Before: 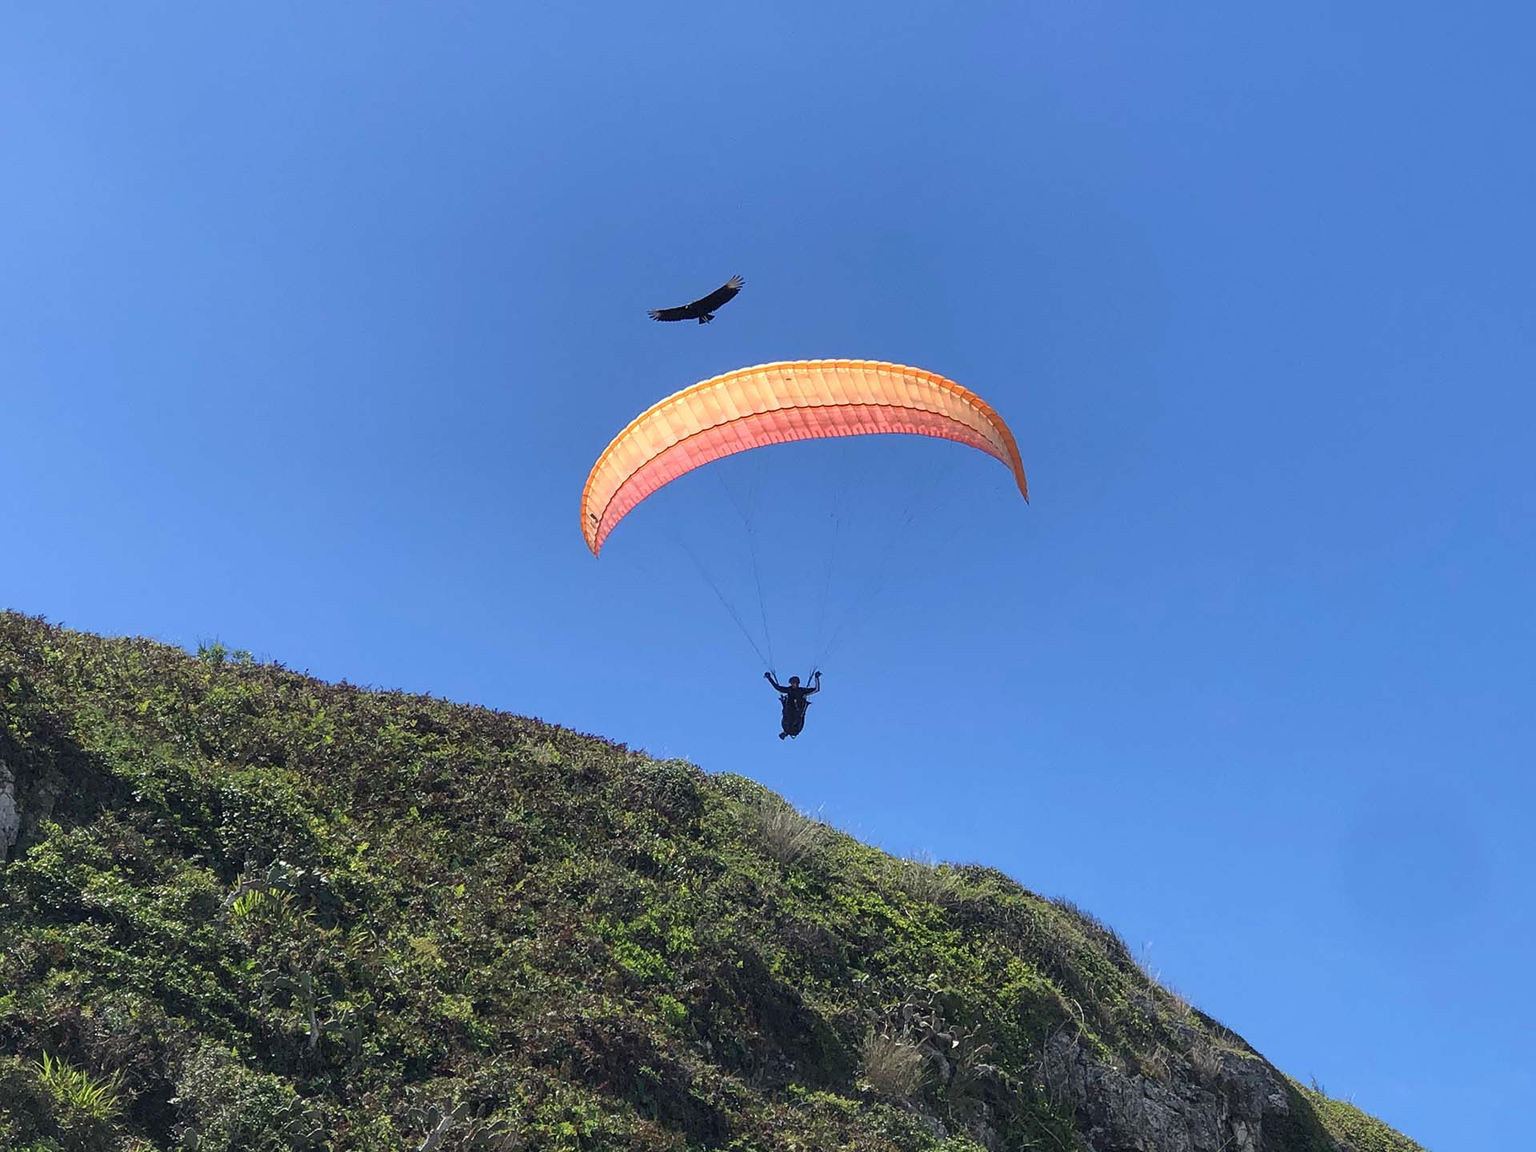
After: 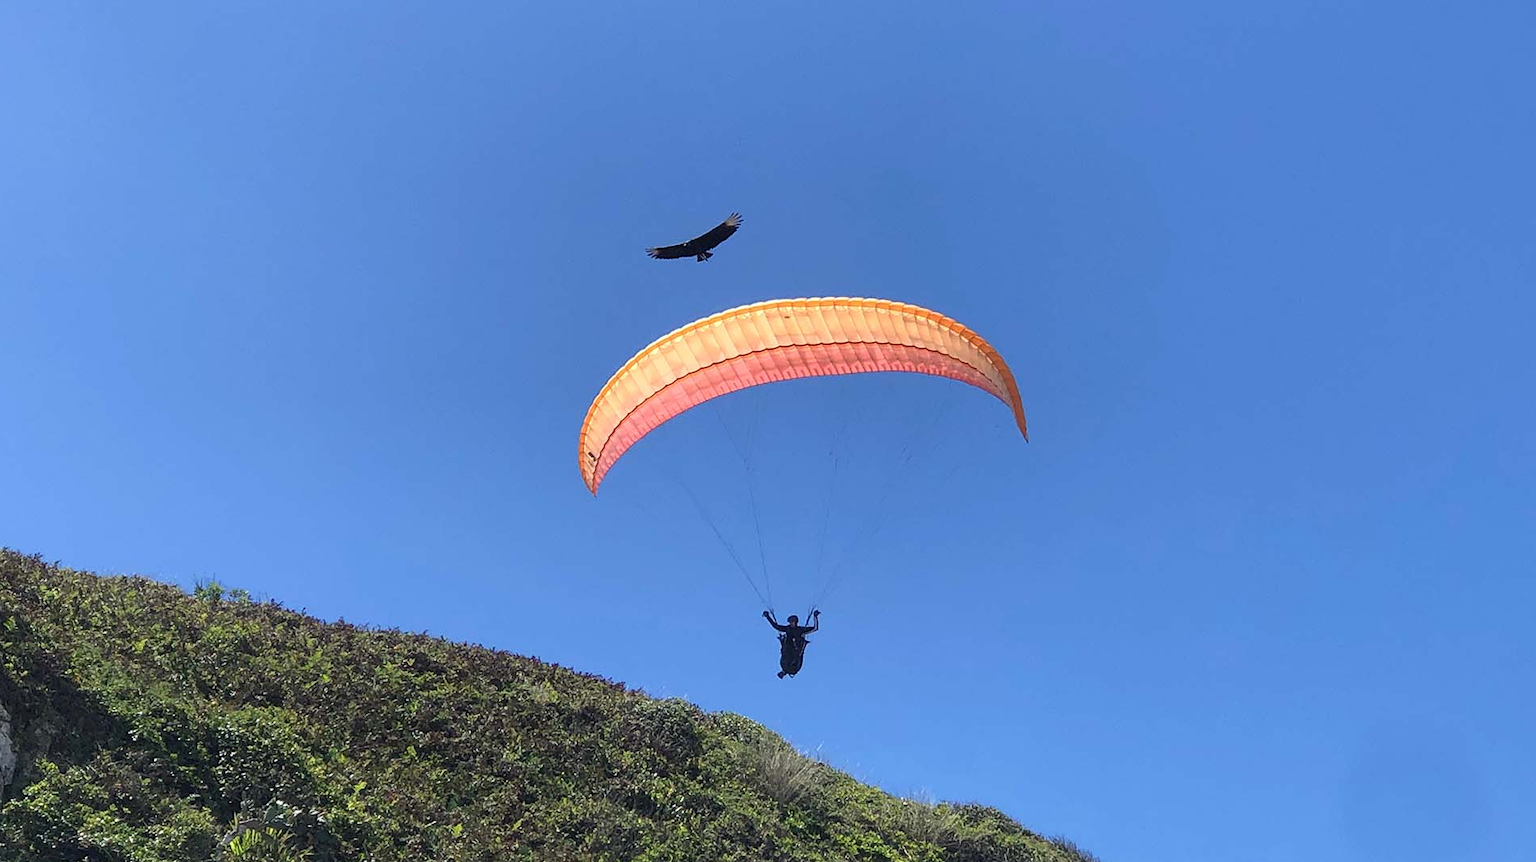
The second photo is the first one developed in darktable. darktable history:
crop: left 0.281%, top 5.537%, bottom 19.807%
